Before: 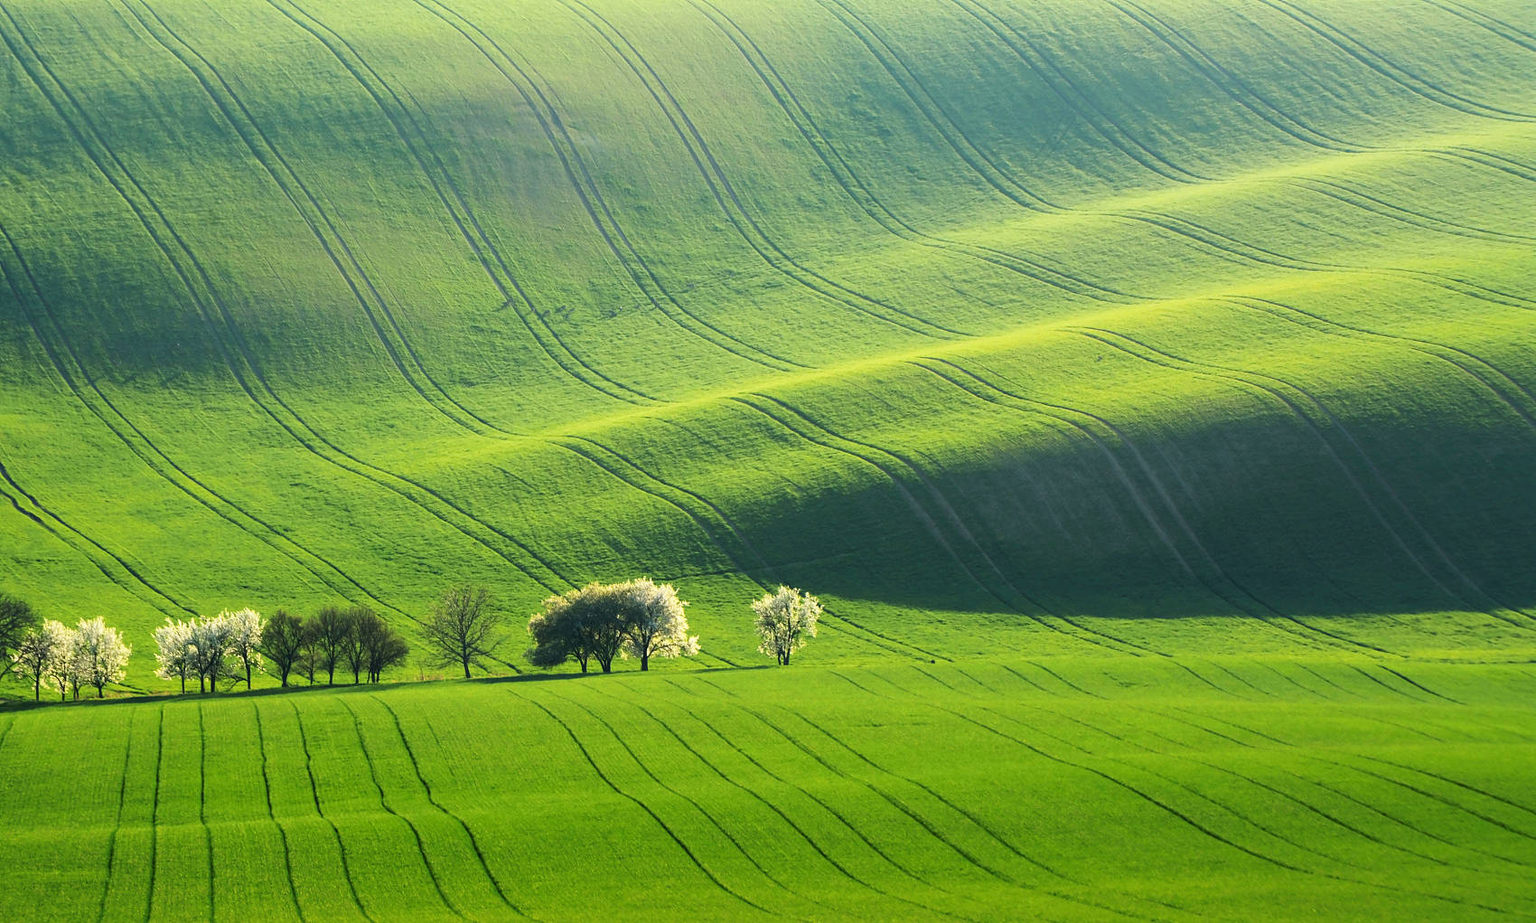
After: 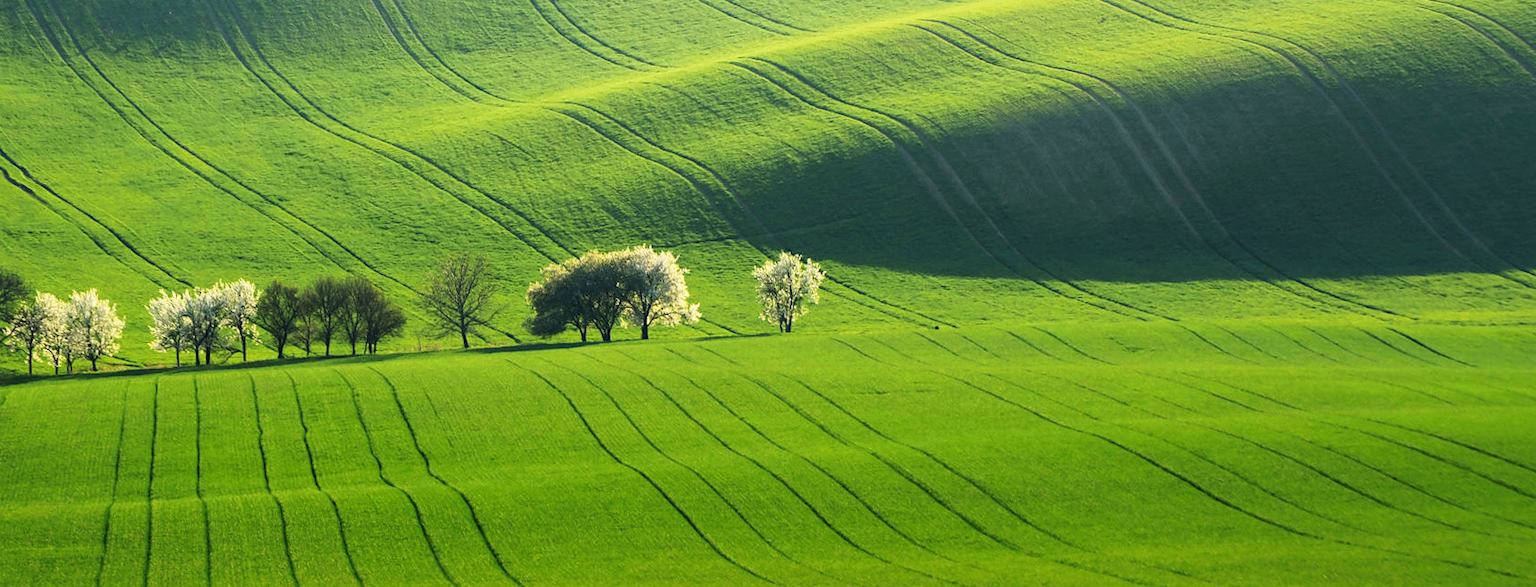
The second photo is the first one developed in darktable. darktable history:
rotate and perspective: rotation -0.45°, automatic cropping original format, crop left 0.008, crop right 0.992, crop top 0.012, crop bottom 0.988
crop and rotate: top 36.435%
